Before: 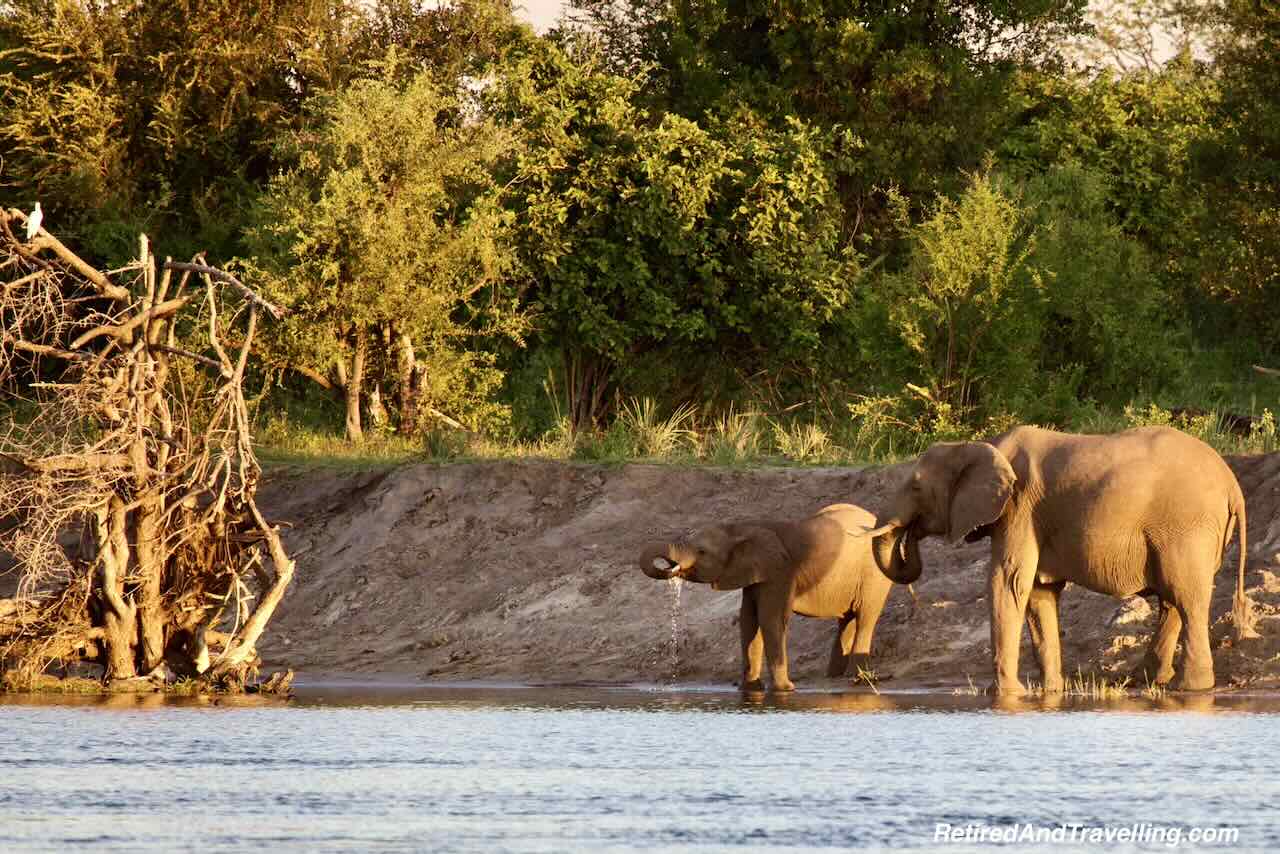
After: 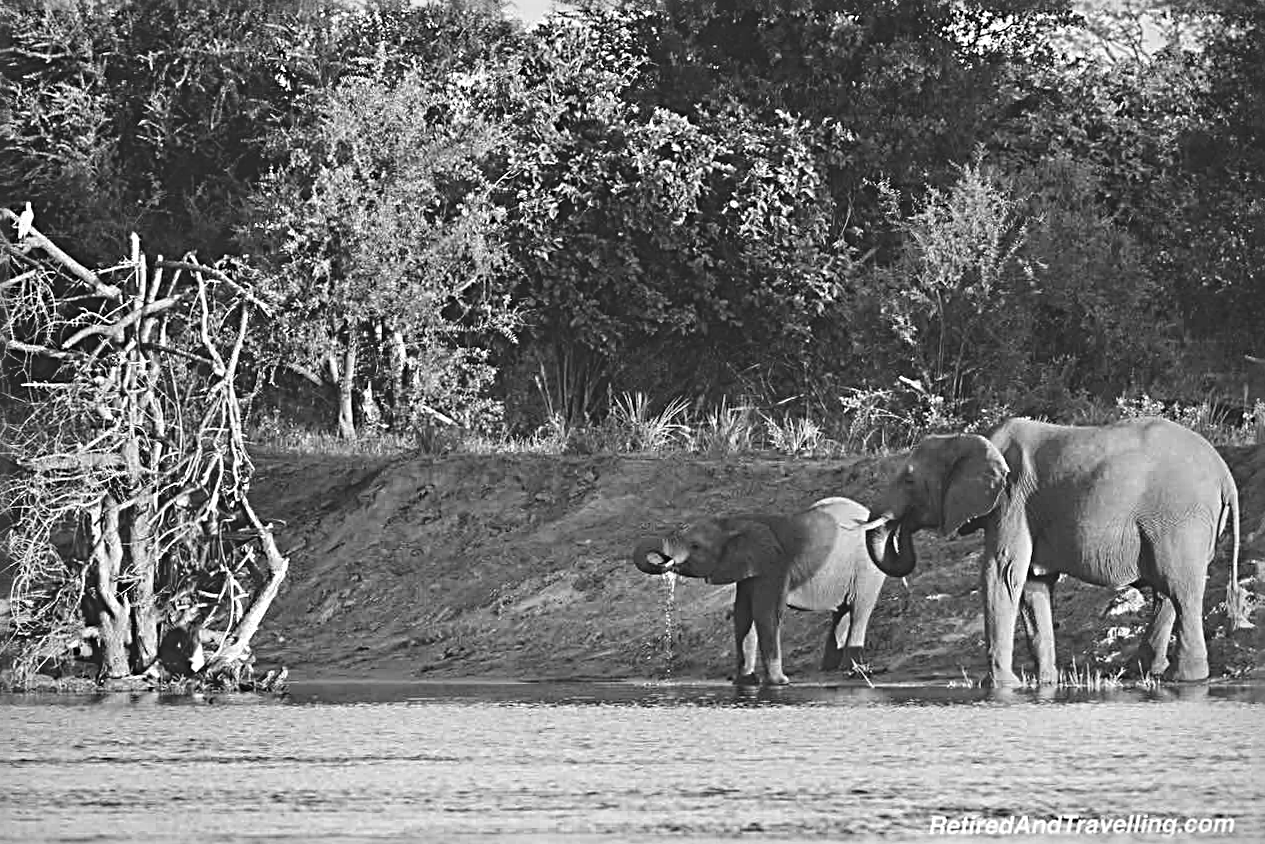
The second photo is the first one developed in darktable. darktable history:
vignetting: brightness -0.233, saturation 0.141
sharpen: radius 3.69, amount 0.928
monochrome: size 3.1
rotate and perspective: rotation -0.45°, automatic cropping original format, crop left 0.008, crop right 0.992, crop top 0.012, crop bottom 0.988
color balance rgb: linear chroma grading › global chroma -16.06%, perceptual saturation grading › global saturation -32.85%, global vibrance -23.56%
exposure: black level correction -0.025, exposure -0.117 EV, compensate highlight preservation false
